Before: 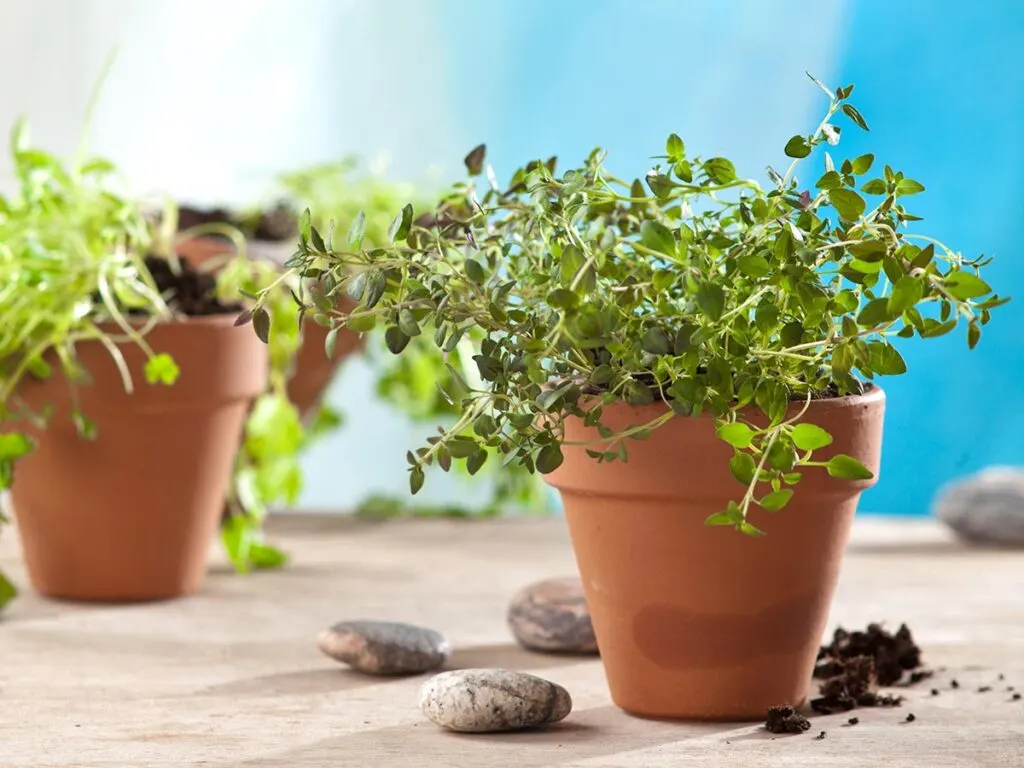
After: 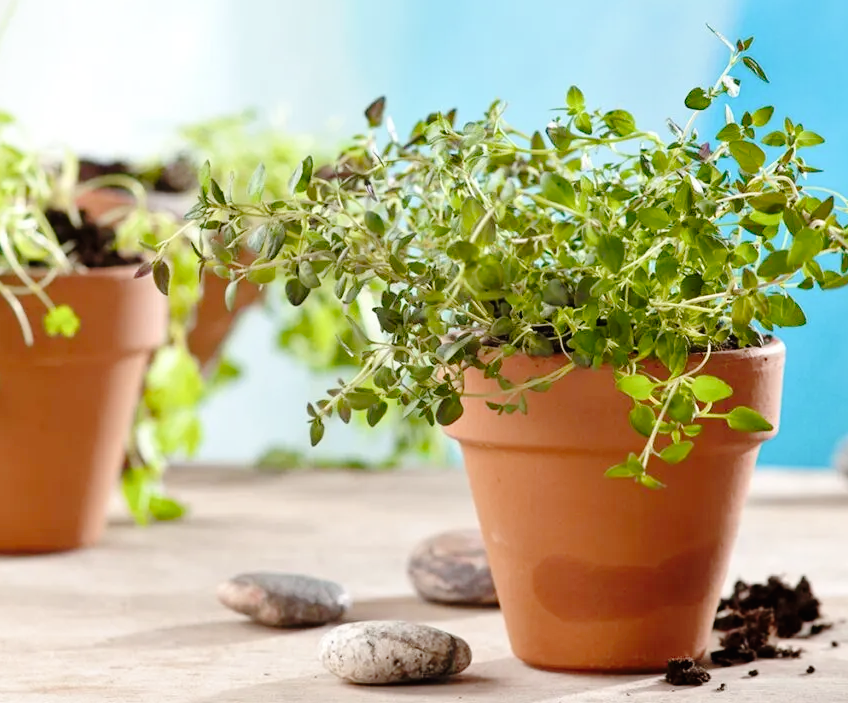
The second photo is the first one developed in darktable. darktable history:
tone curve: curves: ch0 [(0, 0) (0.003, 0.01) (0.011, 0.01) (0.025, 0.011) (0.044, 0.019) (0.069, 0.032) (0.1, 0.054) (0.136, 0.088) (0.177, 0.138) (0.224, 0.214) (0.277, 0.297) (0.335, 0.391) (0.399, 0.469) (0.468, 0.551) (0.543, 0.622) (0.623, 0.699) (0.709, 0.775) (0.801, 0.85) (0.898, 0.929) (1, 1)], preserve colors none
crop: left 9.807%, top 6.259%, right 7.334%, bottom 2.177%
